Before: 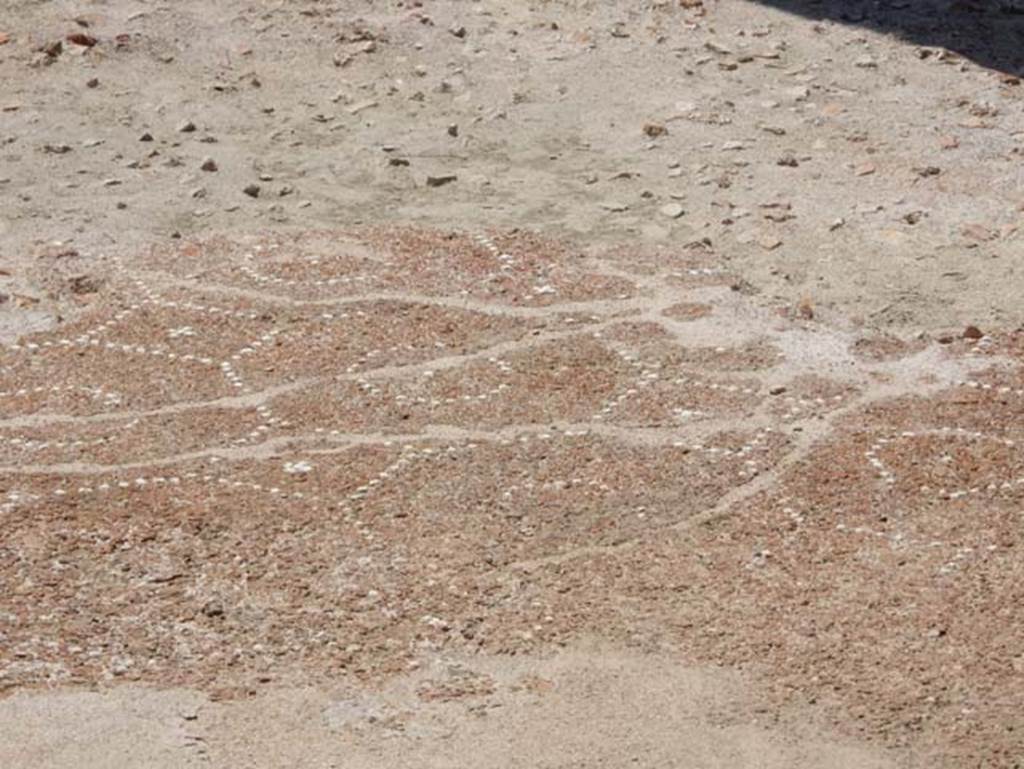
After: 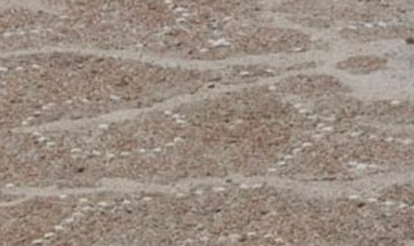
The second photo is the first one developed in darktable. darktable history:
color balance rgb: perceptual saturation grading › global saturation 10%, global vibrance 10%
crop: left 31.751%, top 32.172%, right 27.8%, bottom 35.83%
contrast brightness saturation: contrast -0.26, saturation -0.43
shadows and highlights: highlights color adjustment 0%, low approximation 0.01, soften with gaussian
